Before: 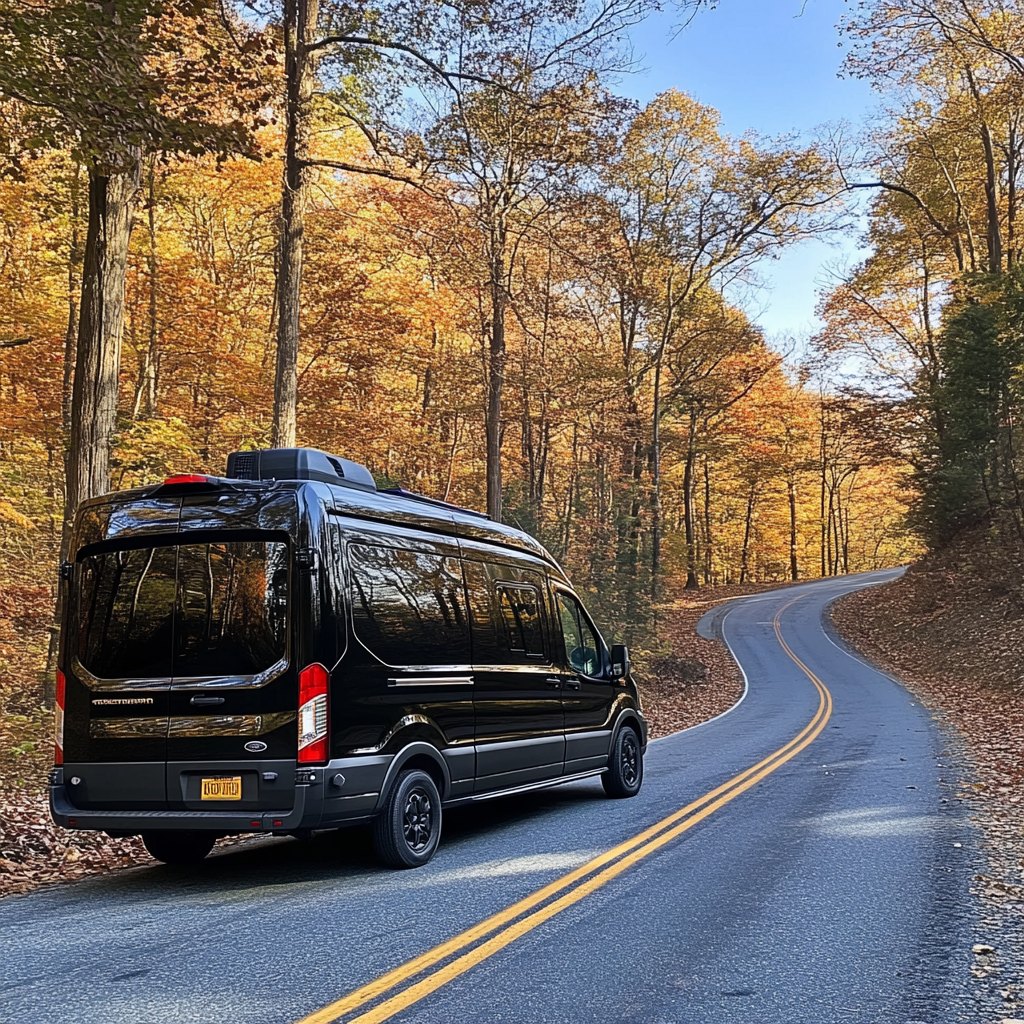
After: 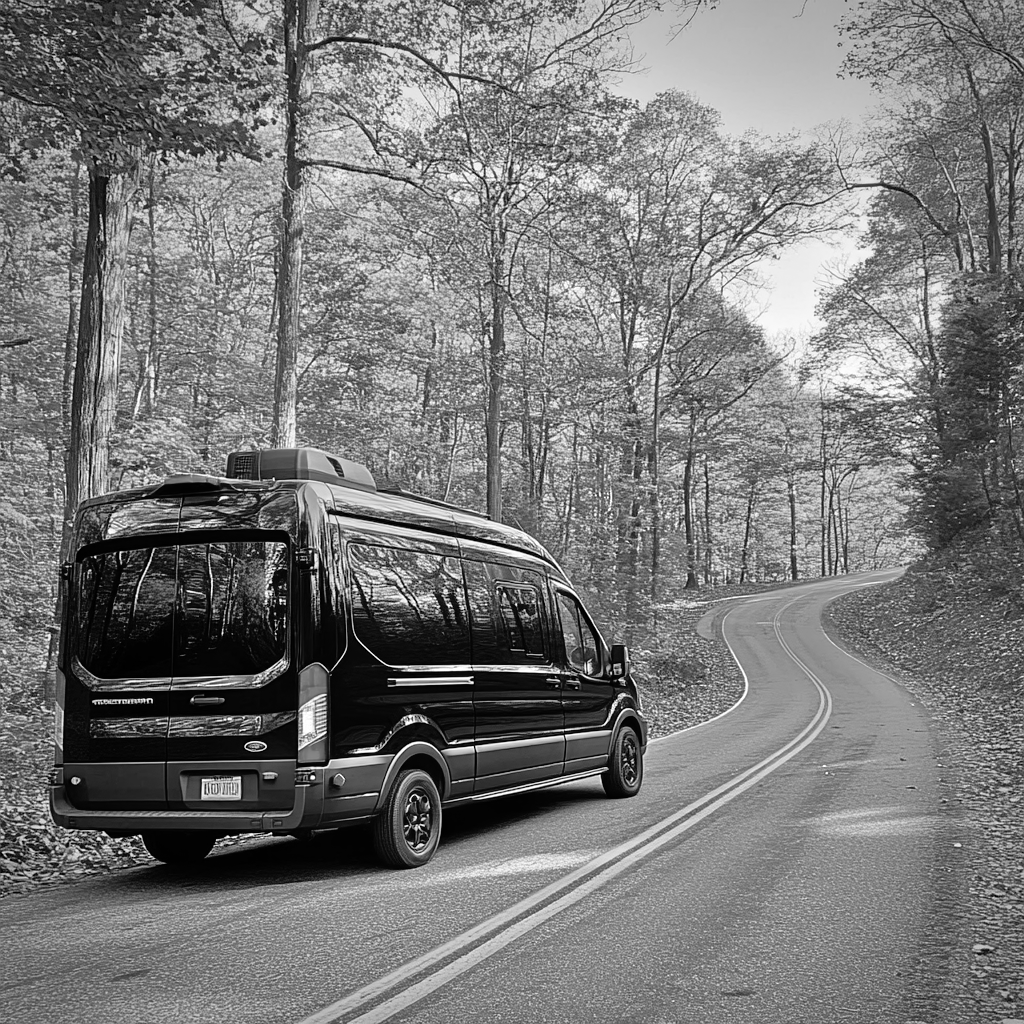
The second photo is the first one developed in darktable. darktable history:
tone equalizer: -7 EV 0.15 EV, -6 EV 0.6 EV, -5 EV 1.15 EV, -4 EV 1.33 EV, -3 EV 1.15 EV, -2 EV 0.6 EV, -1 EV 0.15 EV, mask exposure compensation -0.5 EV
vignetting: saturation 0, unbound false
white balance: red 0.931, blue 1.11
color calibration: output gray [0.267, 0.423, 0.261, 0], illuminant same as pipeline (D50), adaptation none (bypass)
